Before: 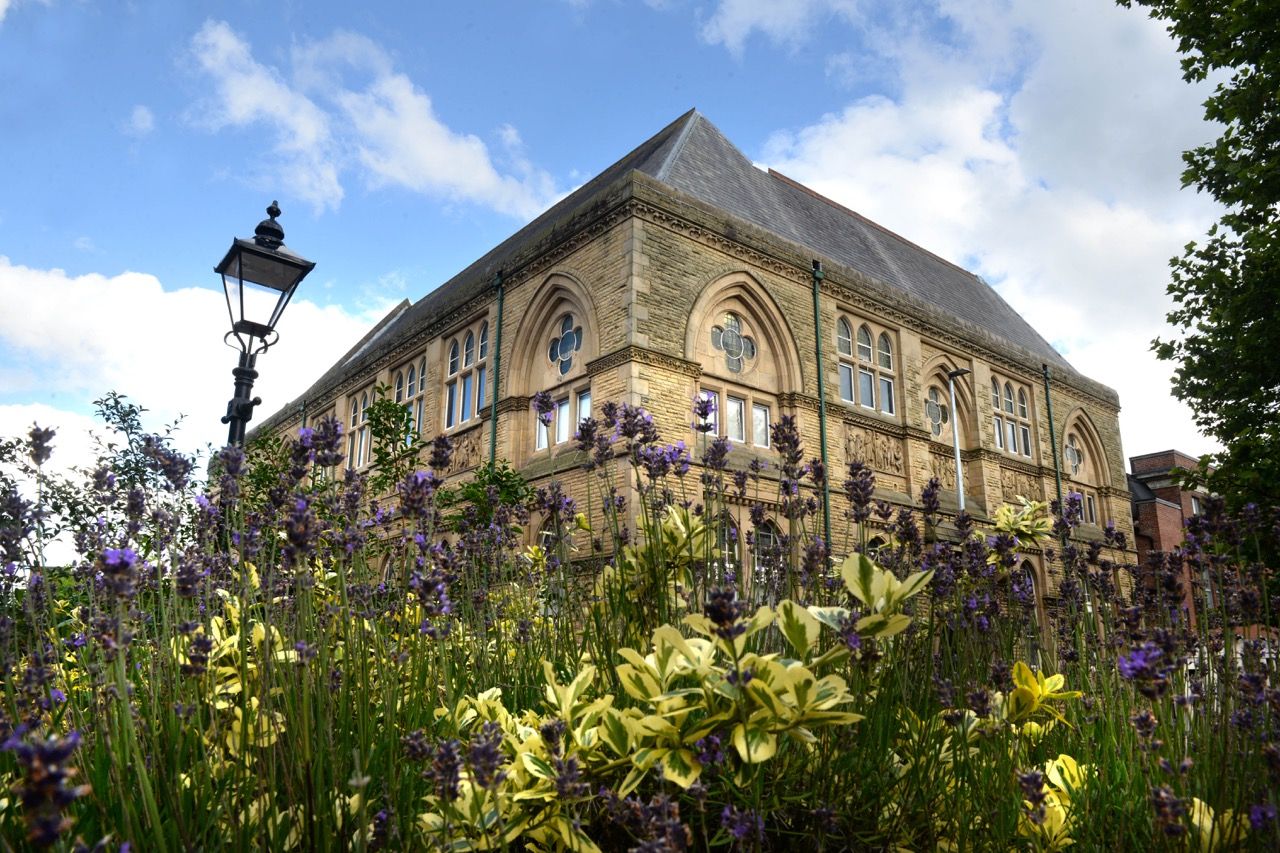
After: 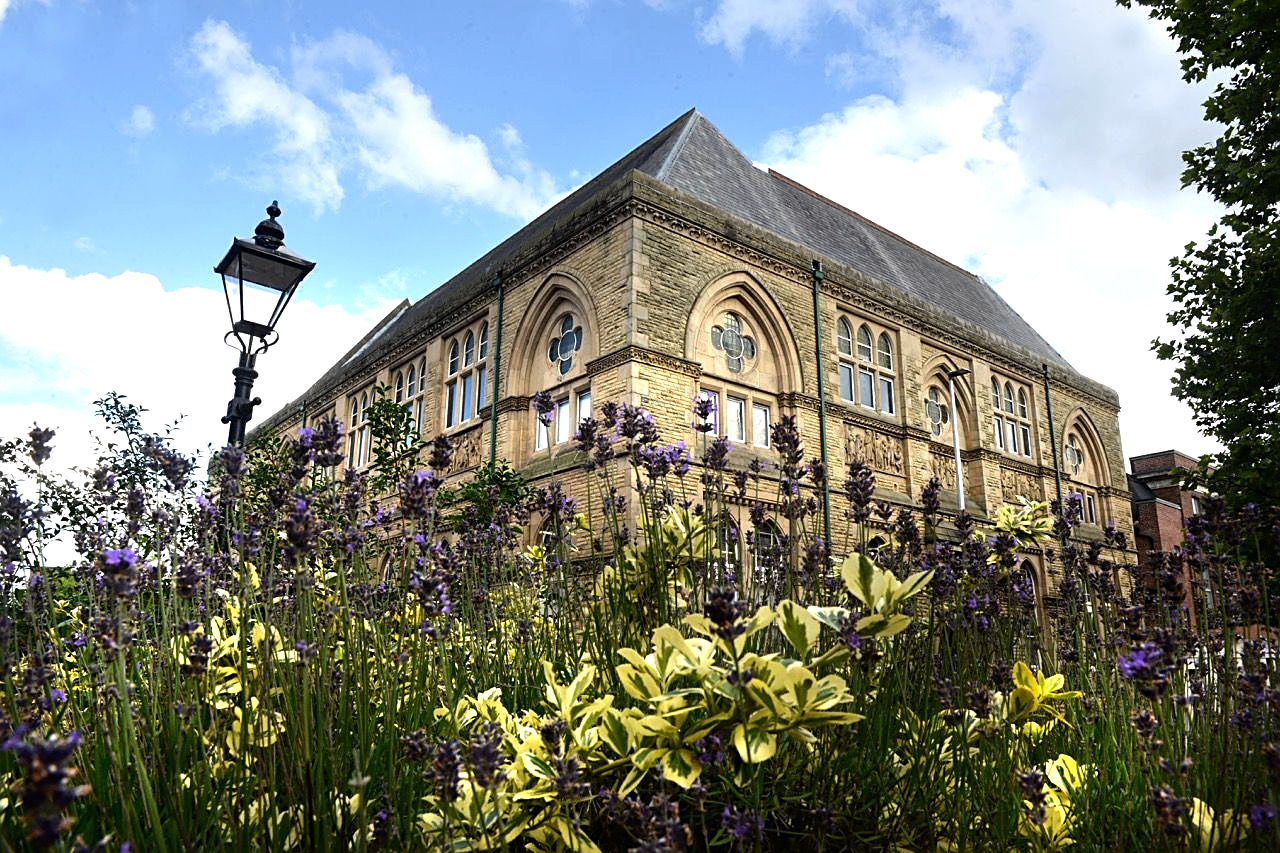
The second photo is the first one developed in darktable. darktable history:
sharpen: on, module defaults
tone equalizer: -8 EV -0.417 EV, -7 EV -0.389 EV, -6 EV -0.333 EV, -5 EV -0.222 EV, -3 EV 0.222 EV, -2 EV 0.333 EV, -1 EV 0.389 EV, +0 EV 0.417 EV, edges refinement/feathering 500, mask exposure compensation -1.57 EV, preserve details no
